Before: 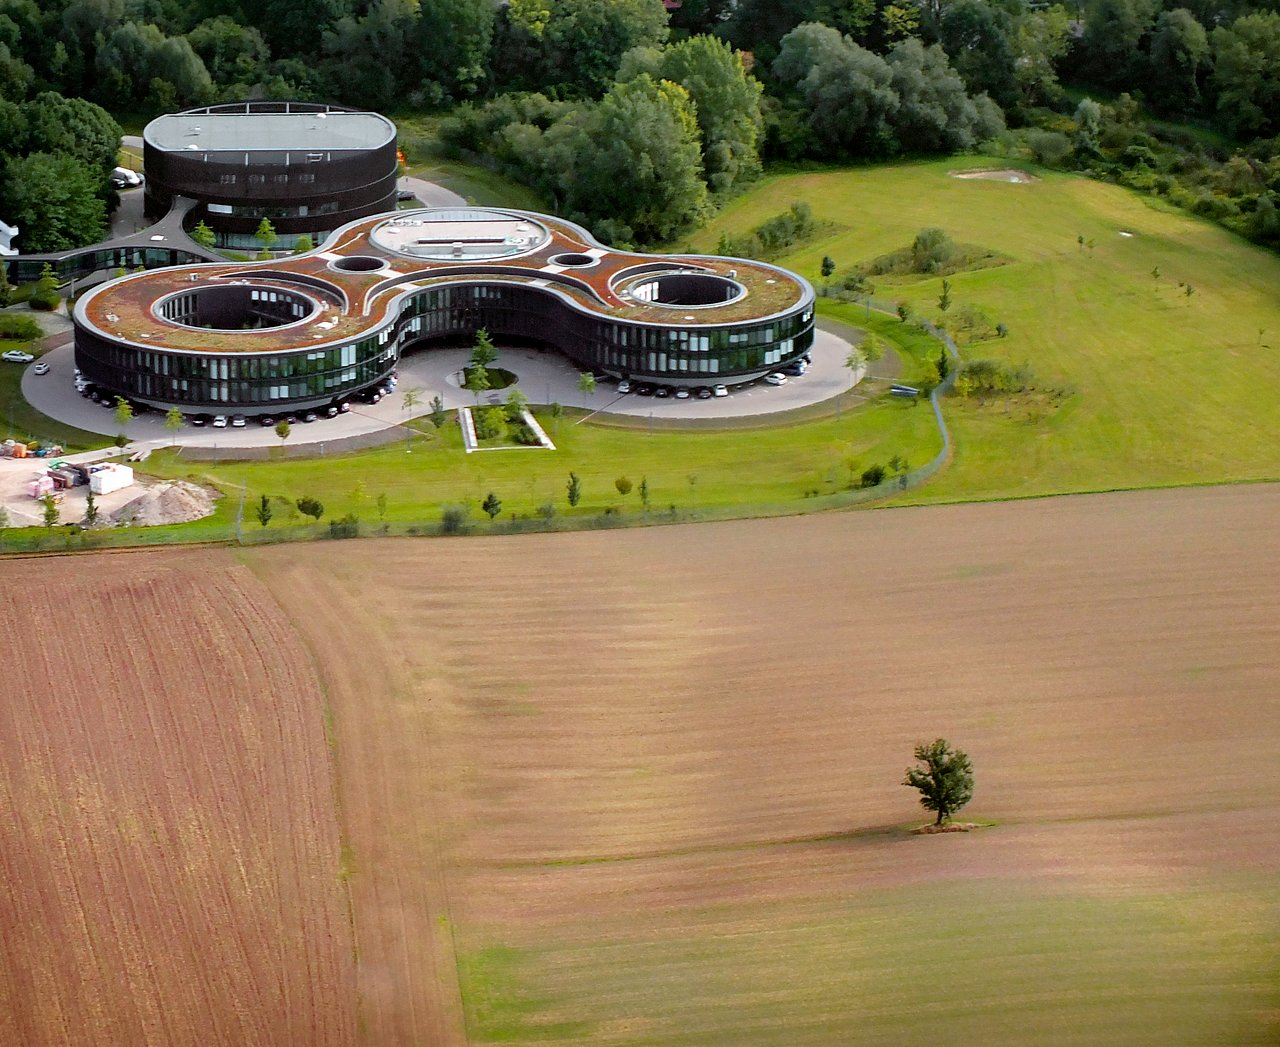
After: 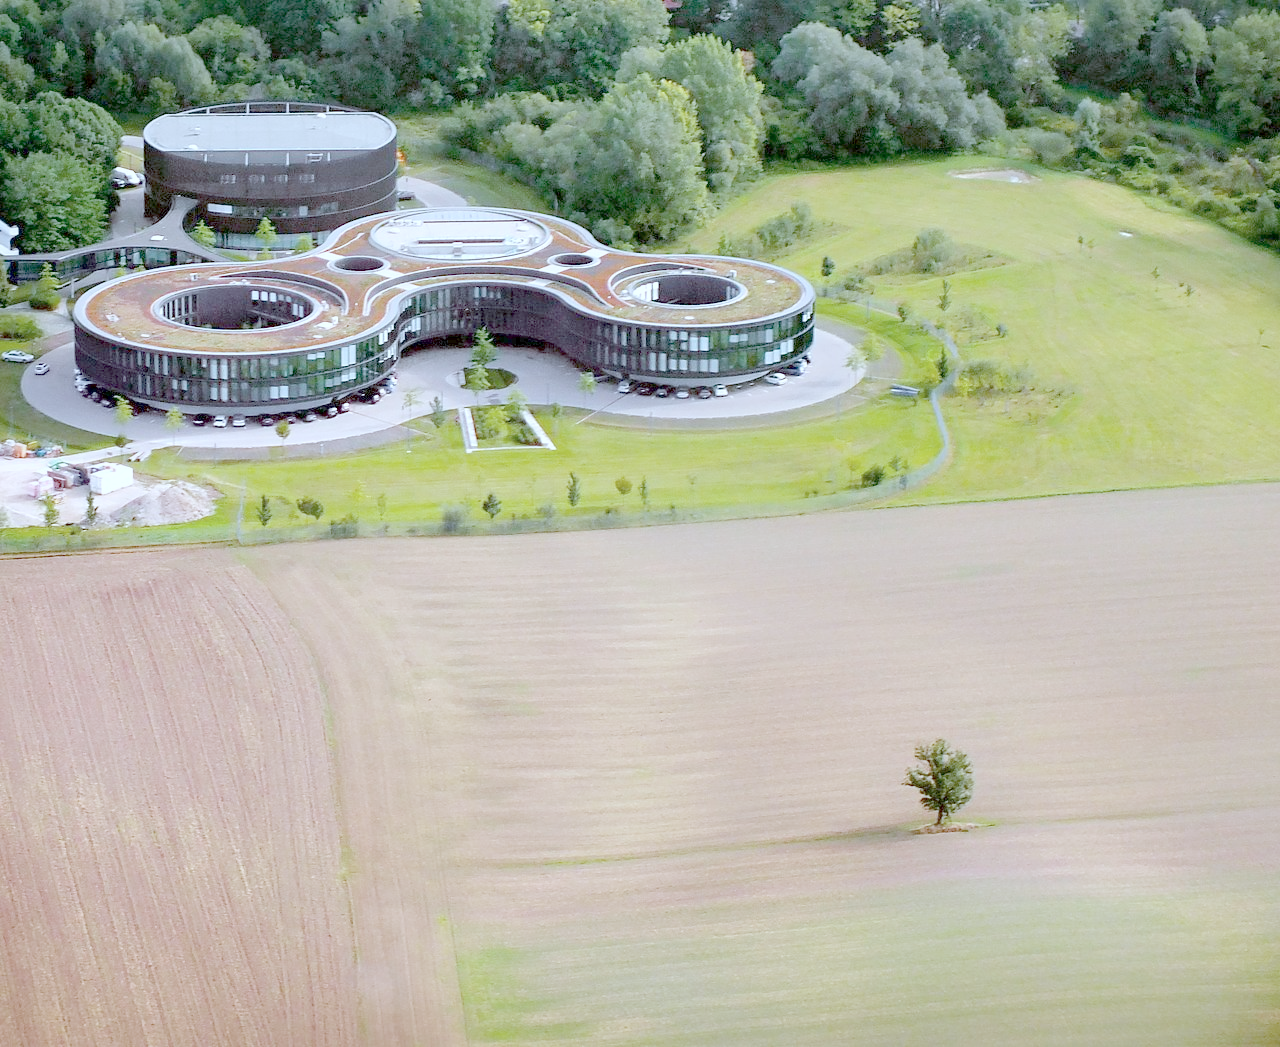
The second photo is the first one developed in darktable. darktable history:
highlight reconstruction: method clip highlights, iterations 1, diameter of reconstruction 64 px
color calibration: illuminant as shot in camera, x 0.369, y 0.376, temperature 4328.46 K, gamut compression 3
